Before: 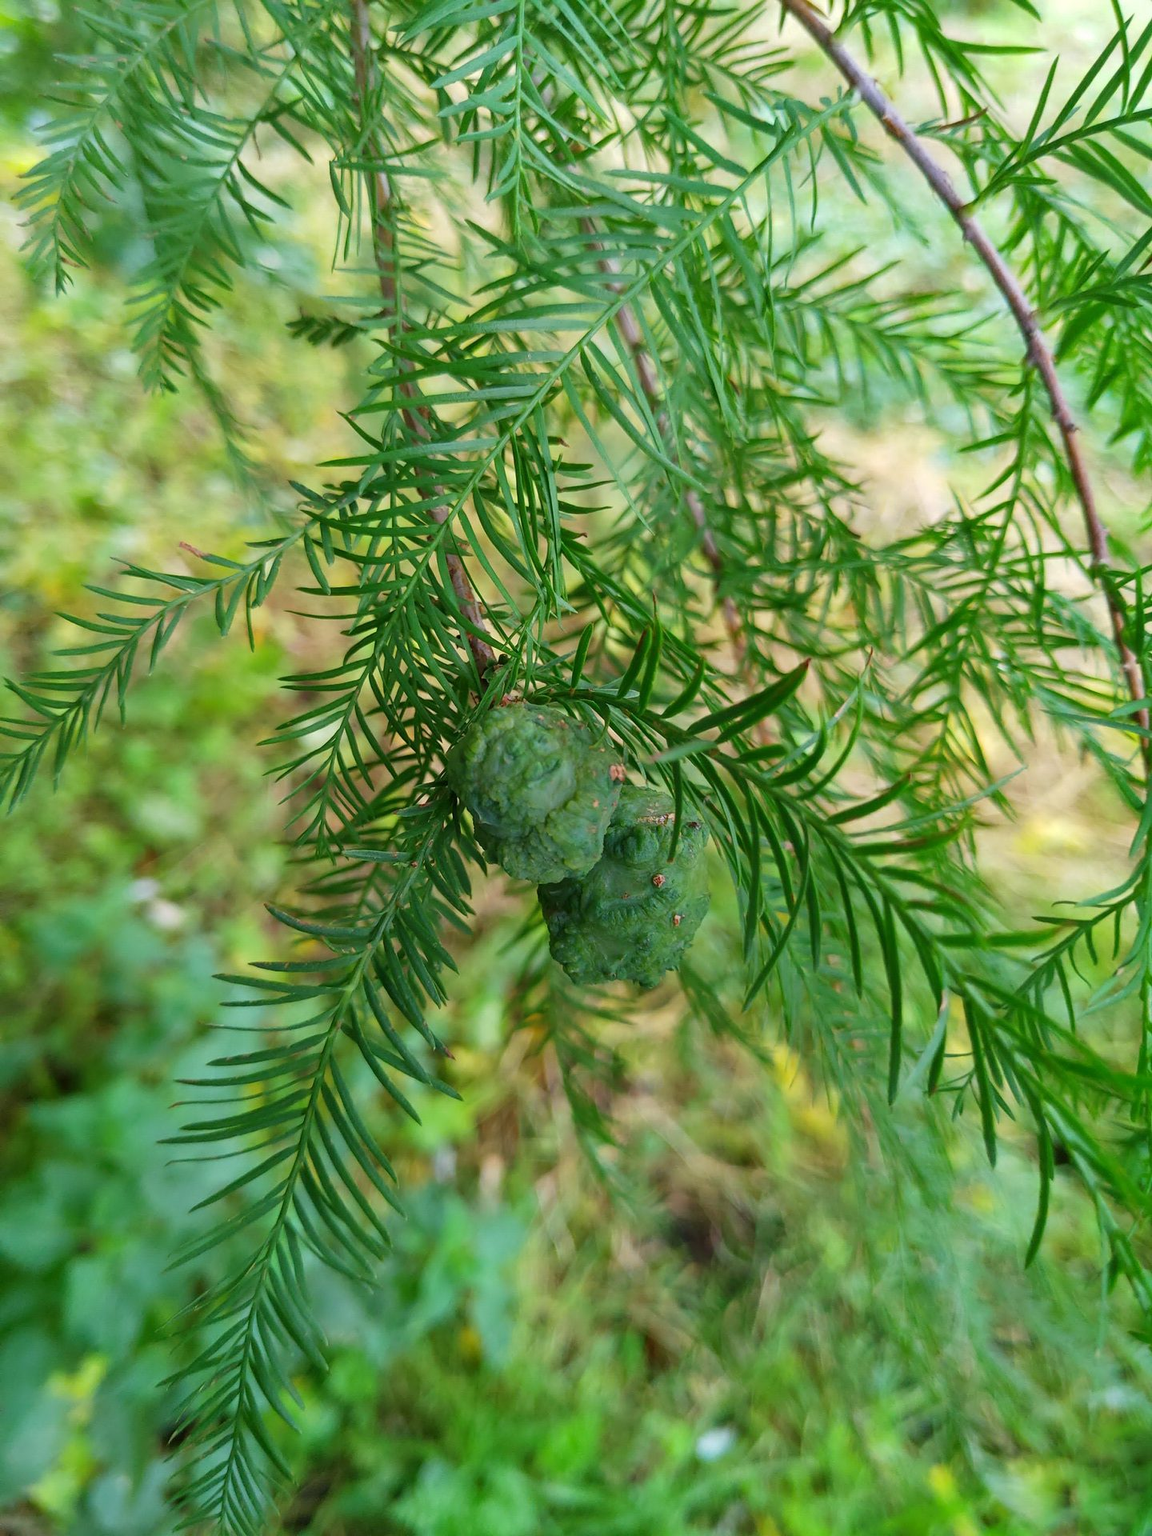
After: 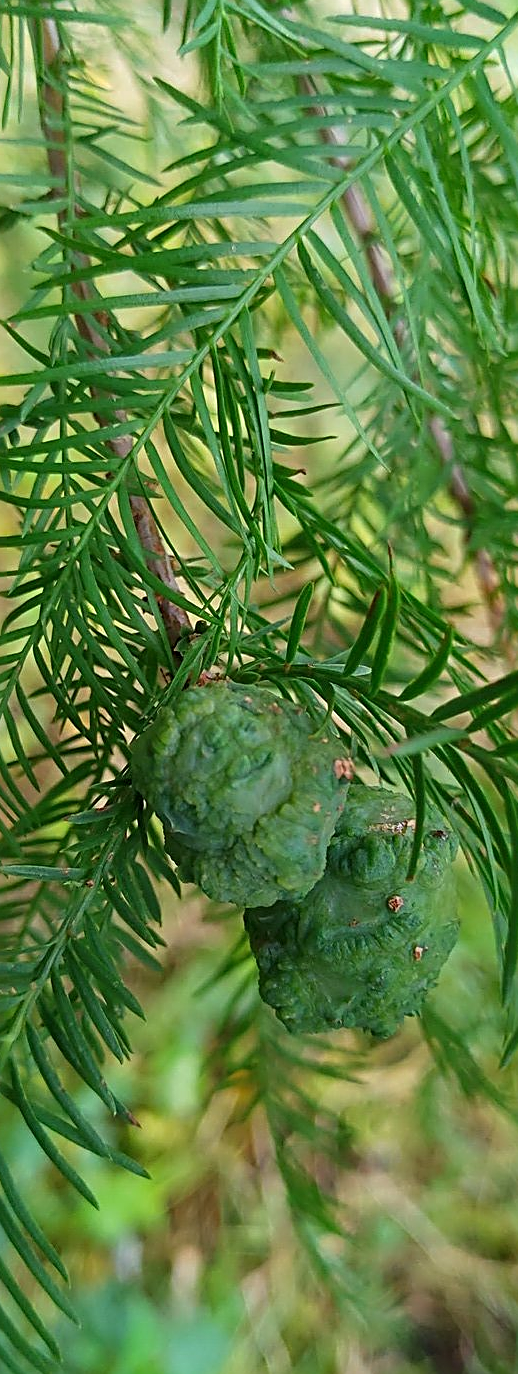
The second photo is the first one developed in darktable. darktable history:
sharpen: radius 2.551, amount 0.639
crop and rotate: left 29.771%, top 10.267%, right 34.199%, bottom 18.137%
